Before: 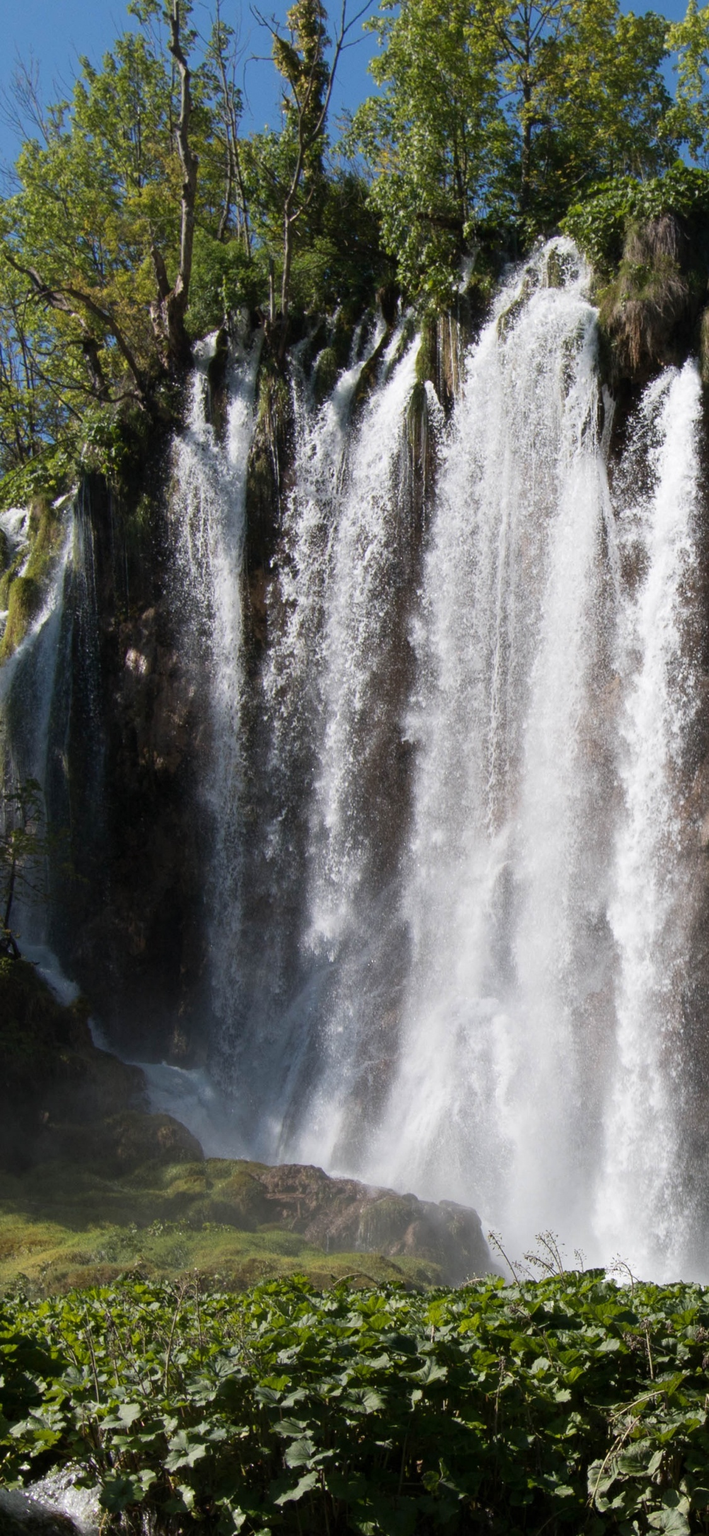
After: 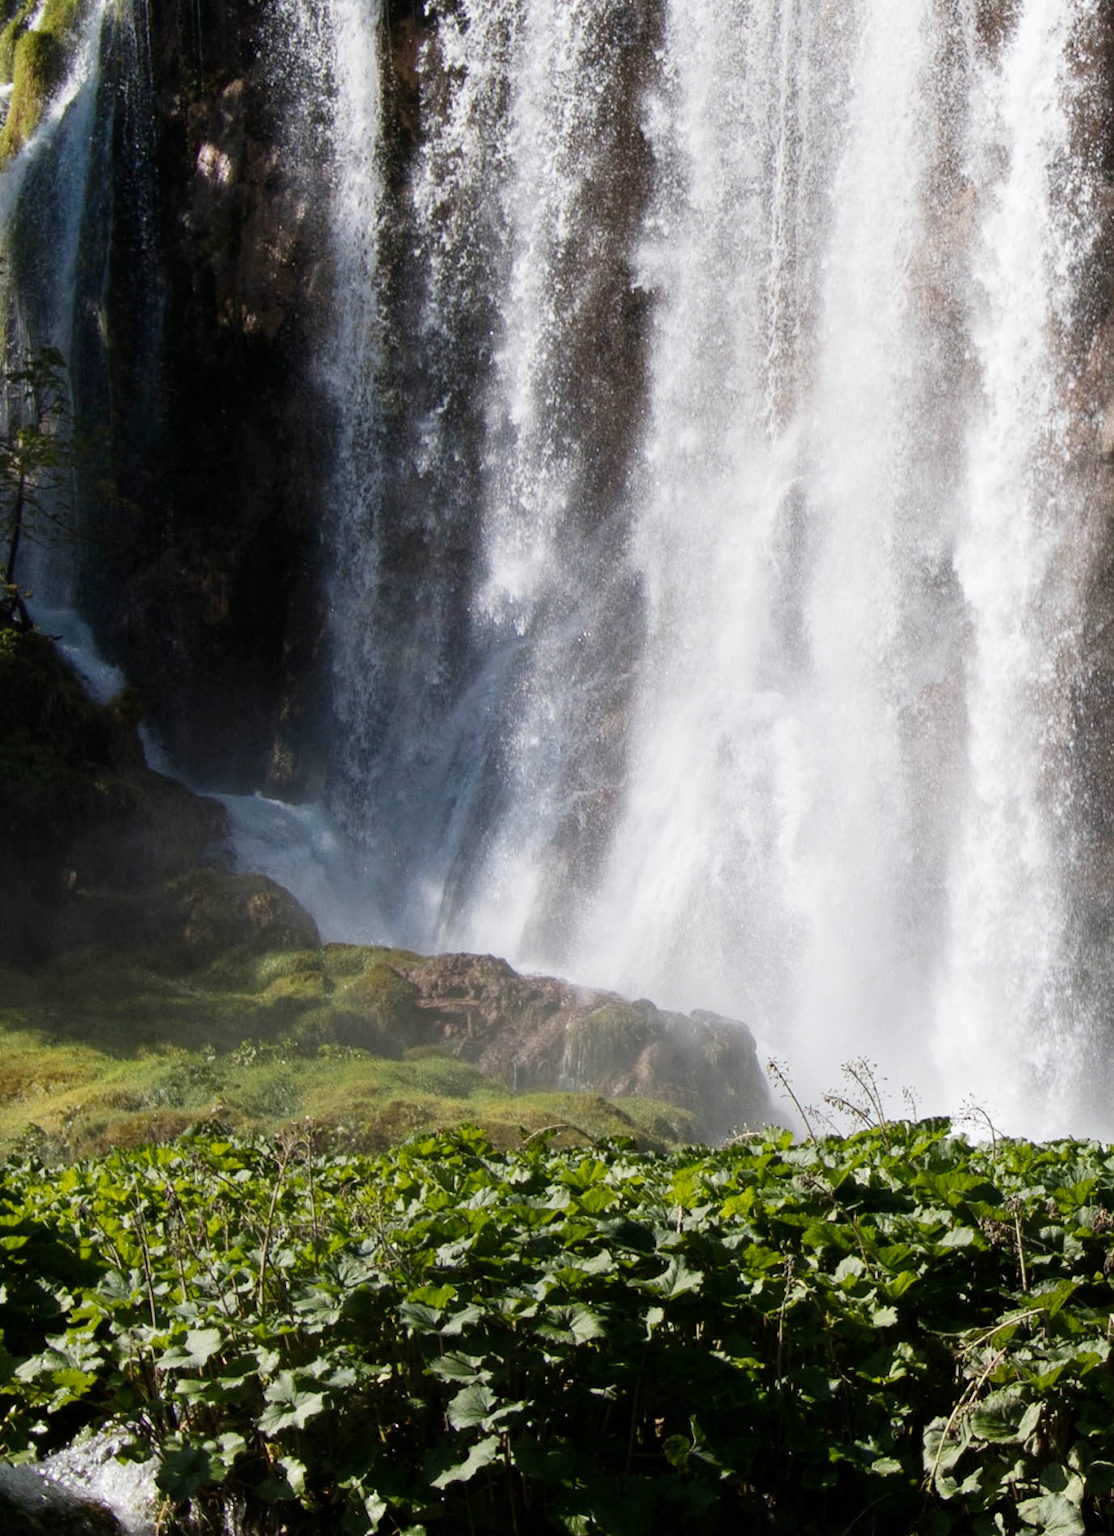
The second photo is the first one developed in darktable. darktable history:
tone curve: curves: ch0 [(0, 0) (0.004, 0.001) (0.133, 0.112) (0.325, 0.362) (0.832, 0.893) (1, 1)], preserve colors none
crop and rotate: top 36.303%
